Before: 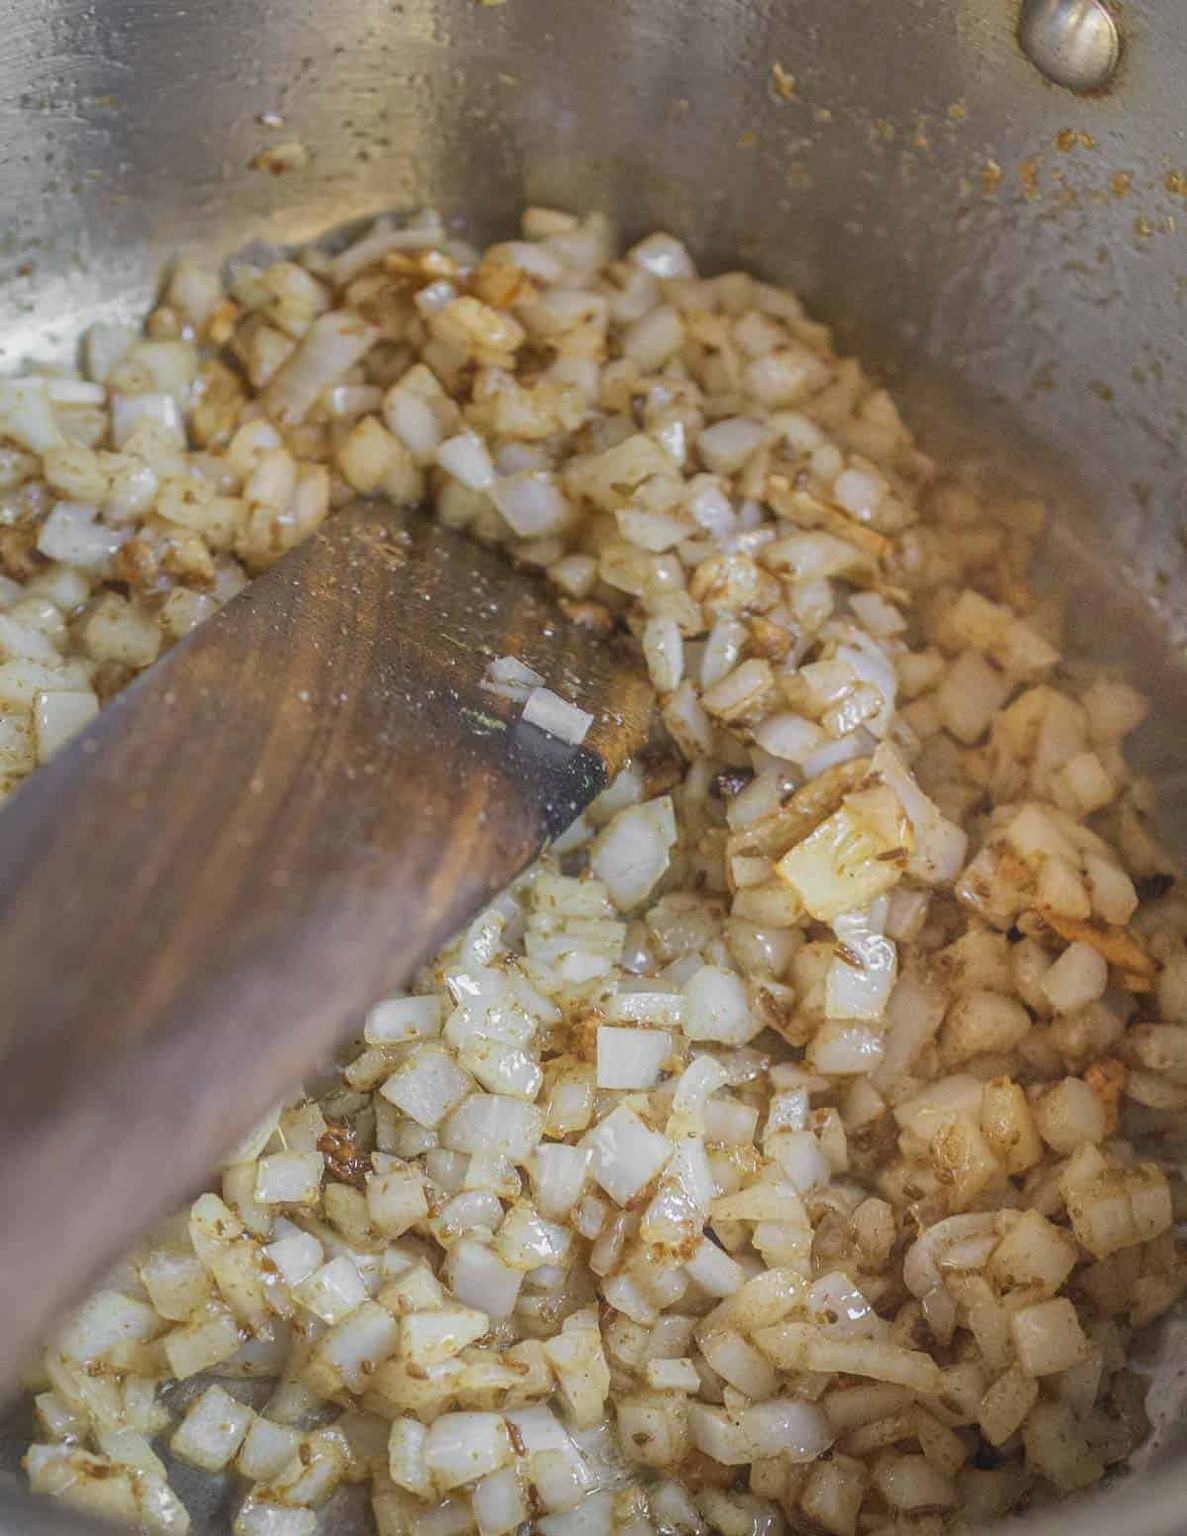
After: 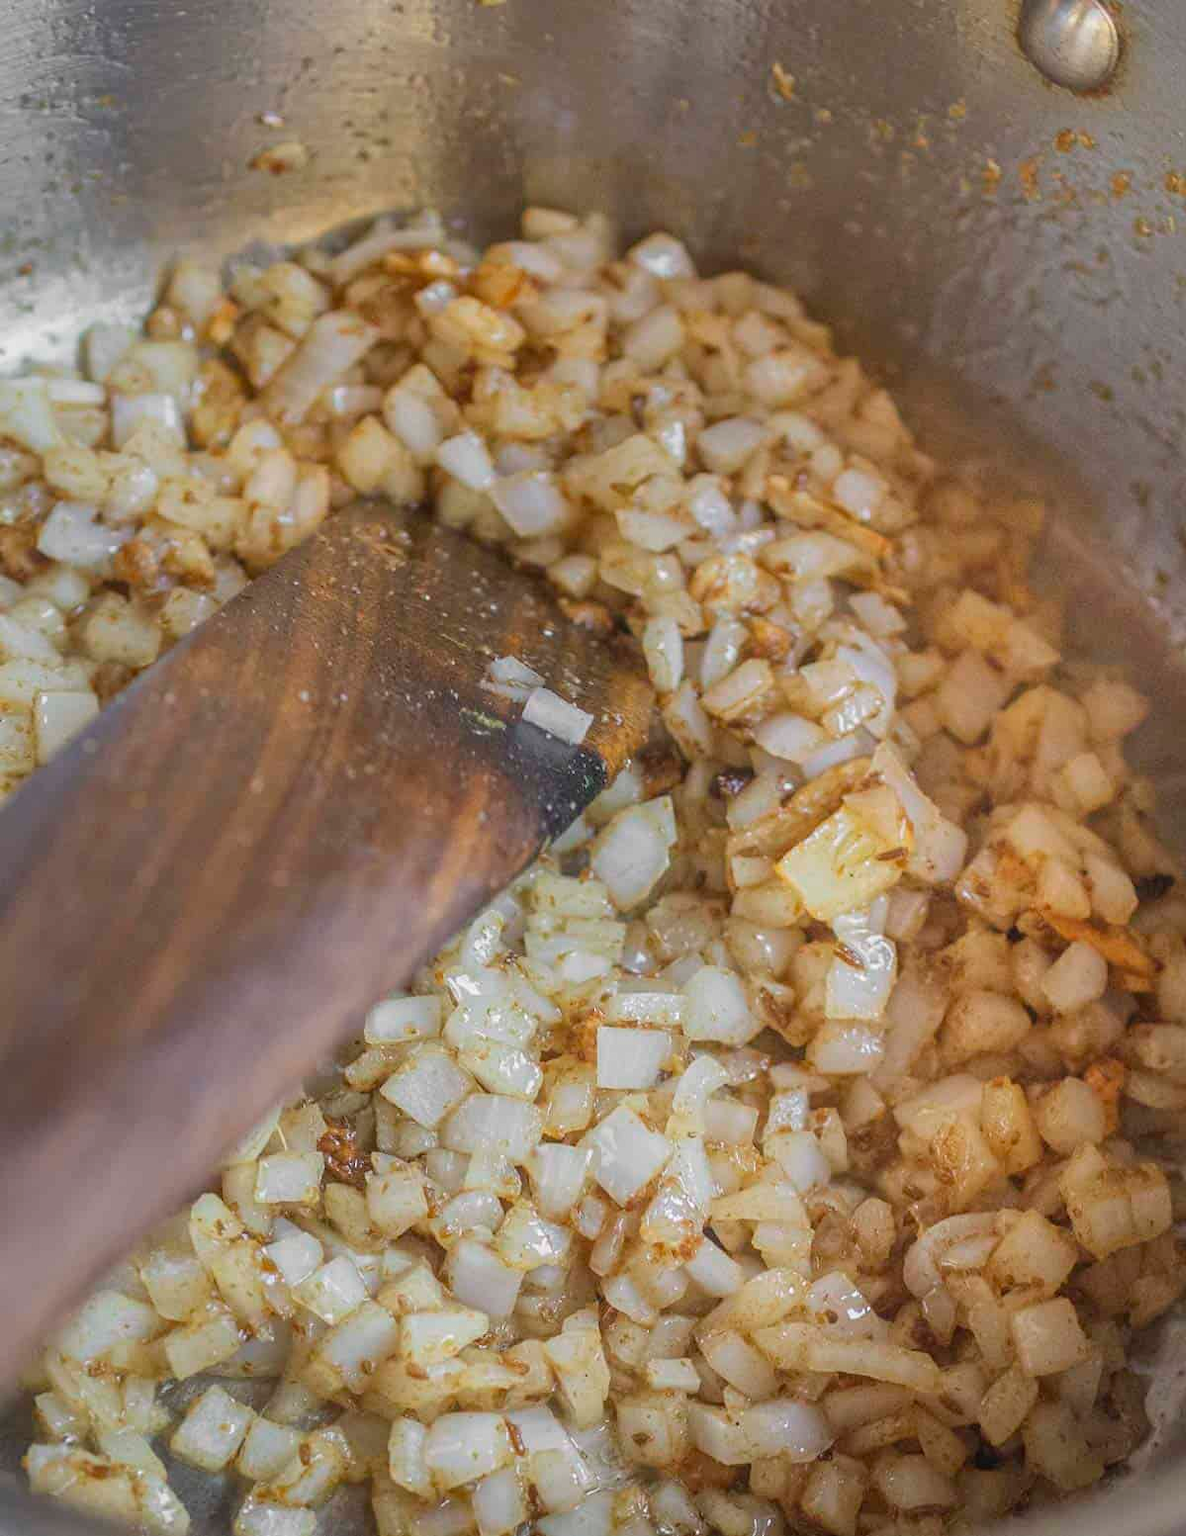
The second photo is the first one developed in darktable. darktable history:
contrast brightness saturation: contrast -0.016, brightness -0.006, saturation 0.043
